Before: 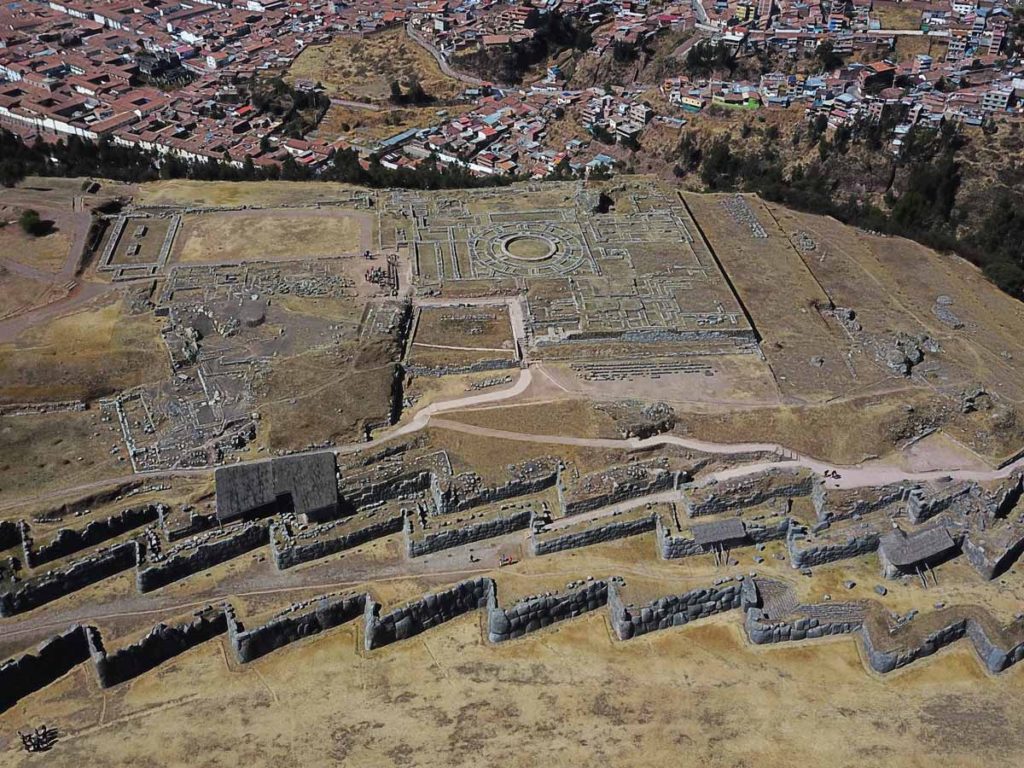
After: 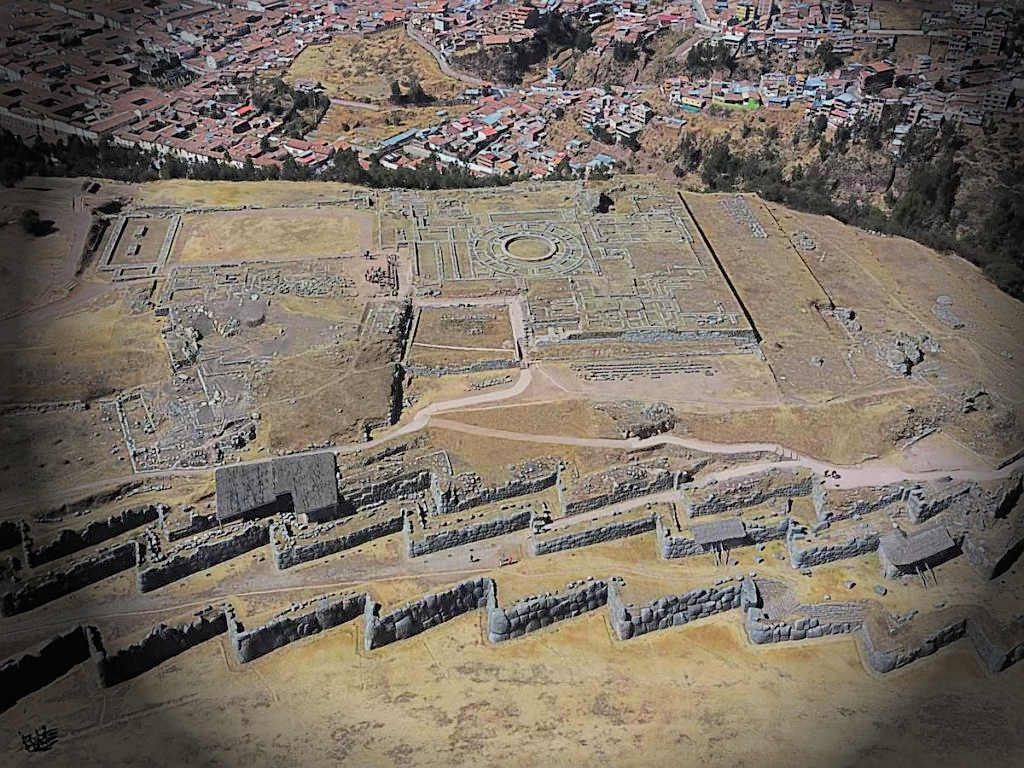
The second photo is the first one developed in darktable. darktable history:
sharpen: on, module defaults
vignetting: fall-off start 76.42%, fall-off radius 27.36%, brightness -0.872, center (0.037, -0.09), width/height ratio 0.971
exposure: exposure 0.4 EV, compensate highlight preservation false
global tonemap: drago (0.7, 100)
